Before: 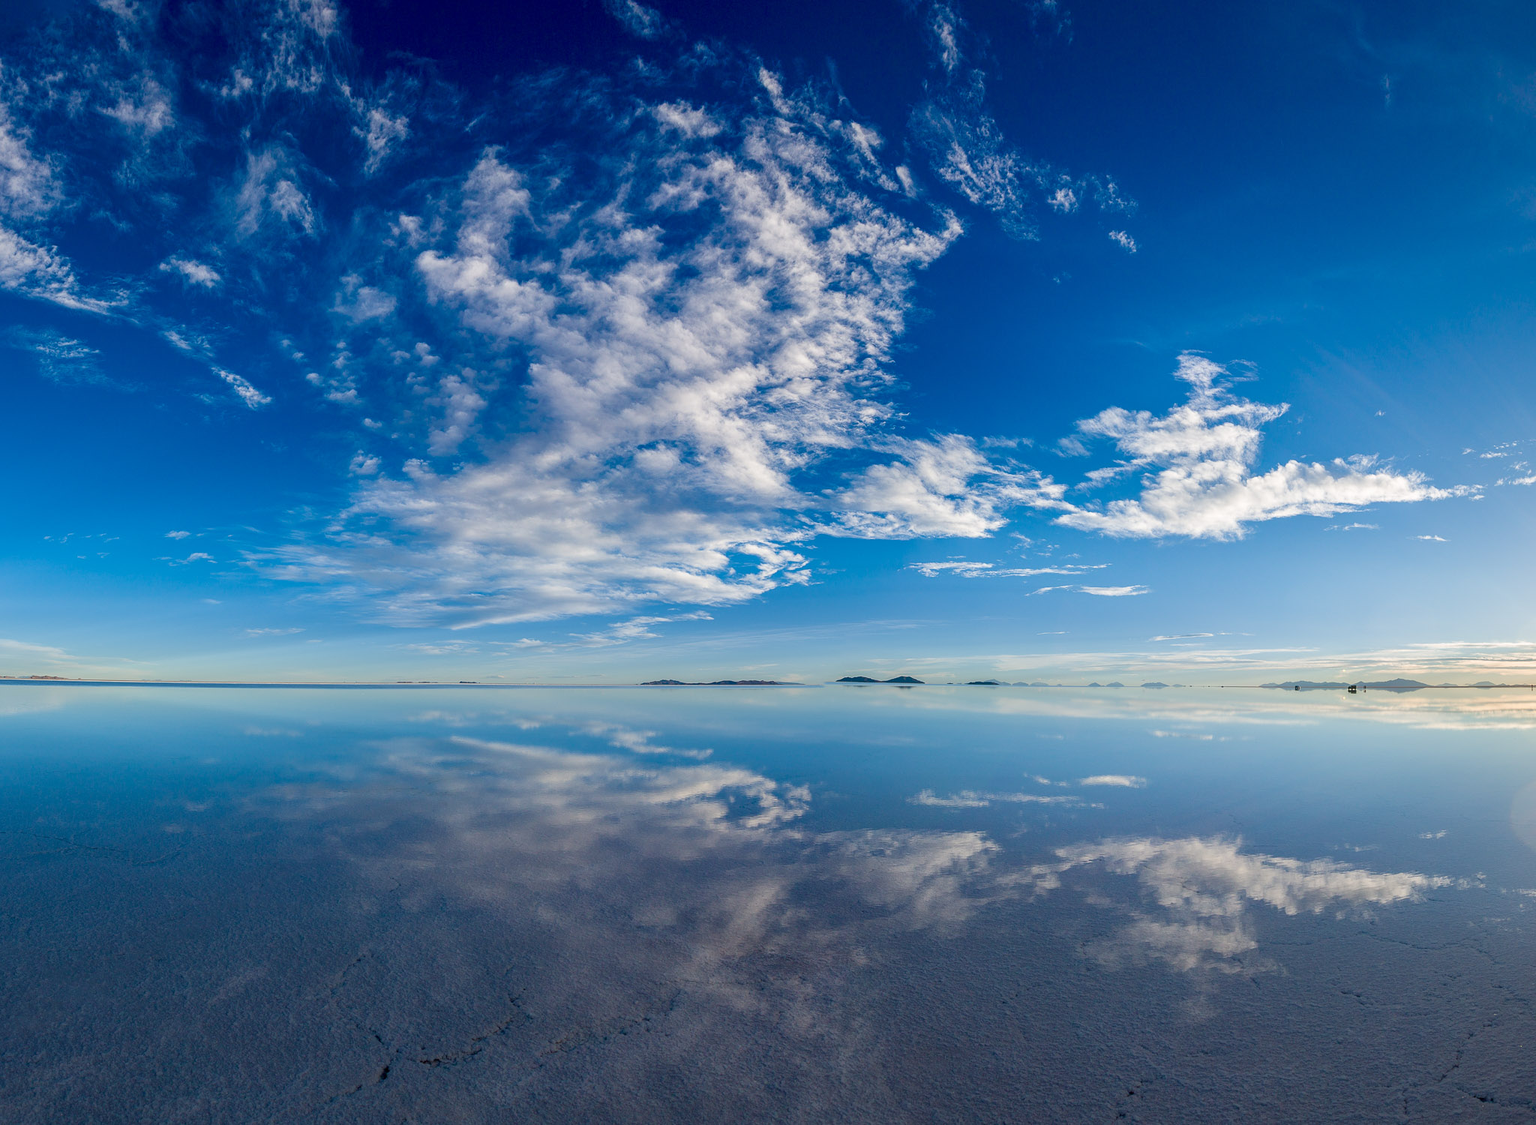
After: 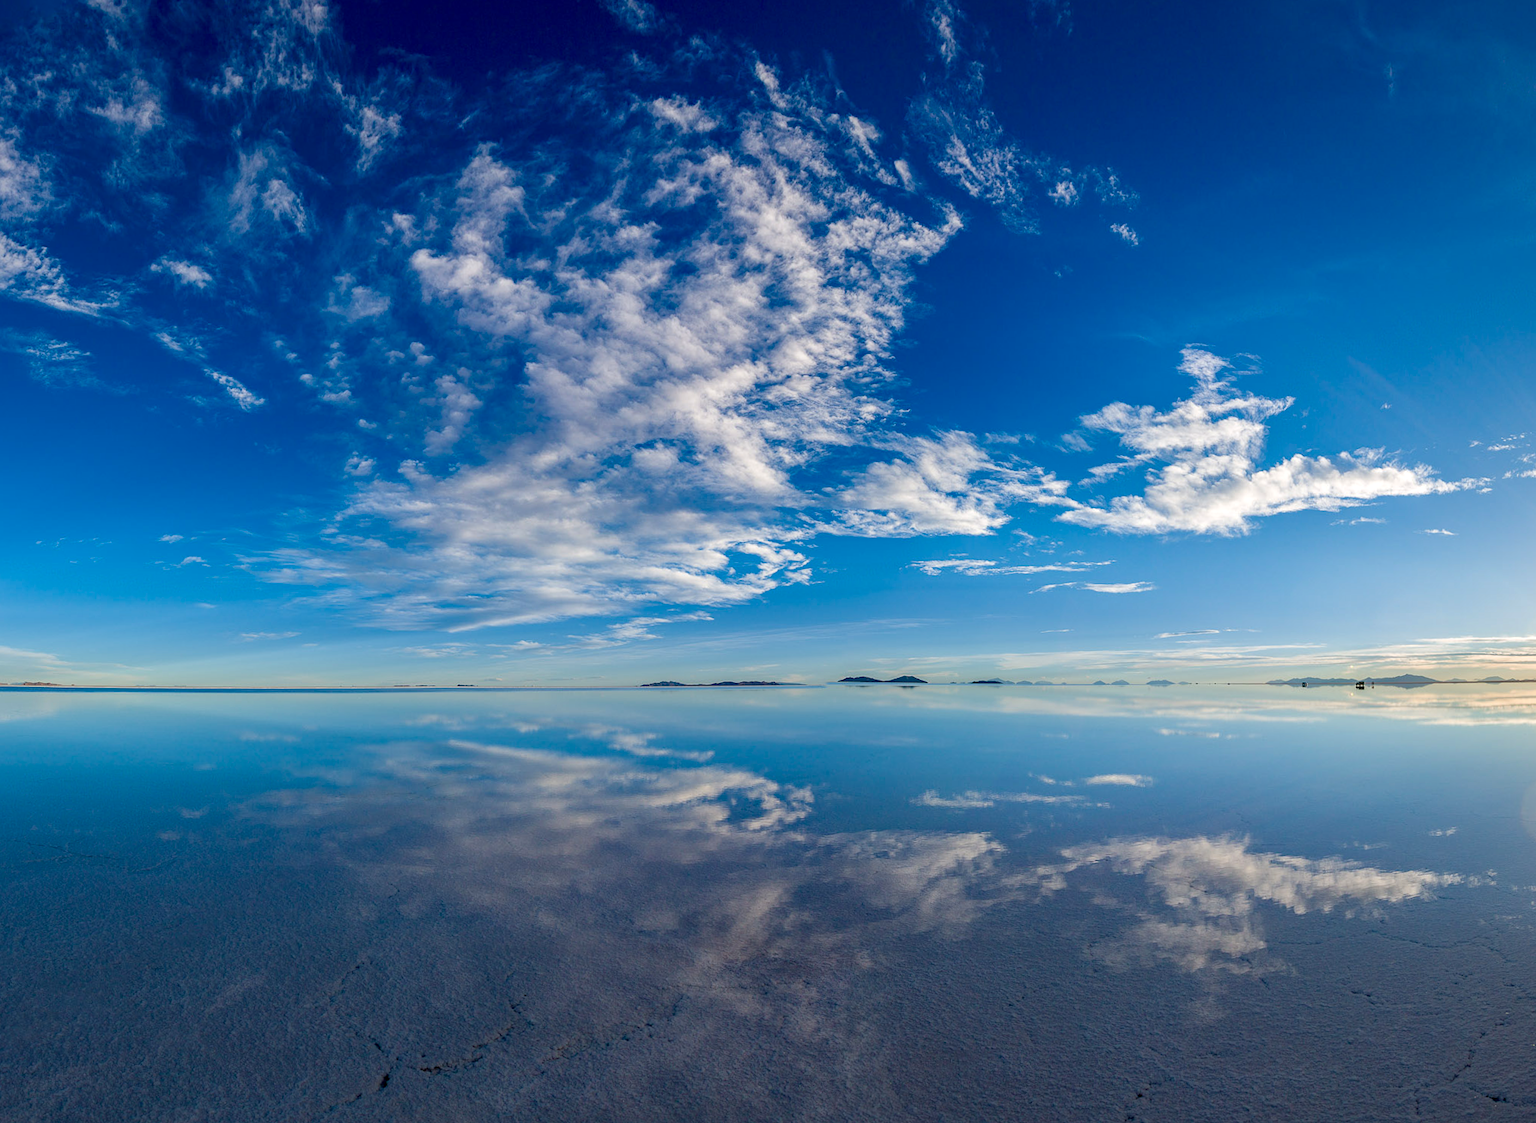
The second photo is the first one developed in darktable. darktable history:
rotate and perspective: rotation -0.45°, automatic cropping original format, crop left 0.008, crop right 0.992, crop top 0.012, crop bottom 0.988
haze removal: compatibility mode true, adaptive false
